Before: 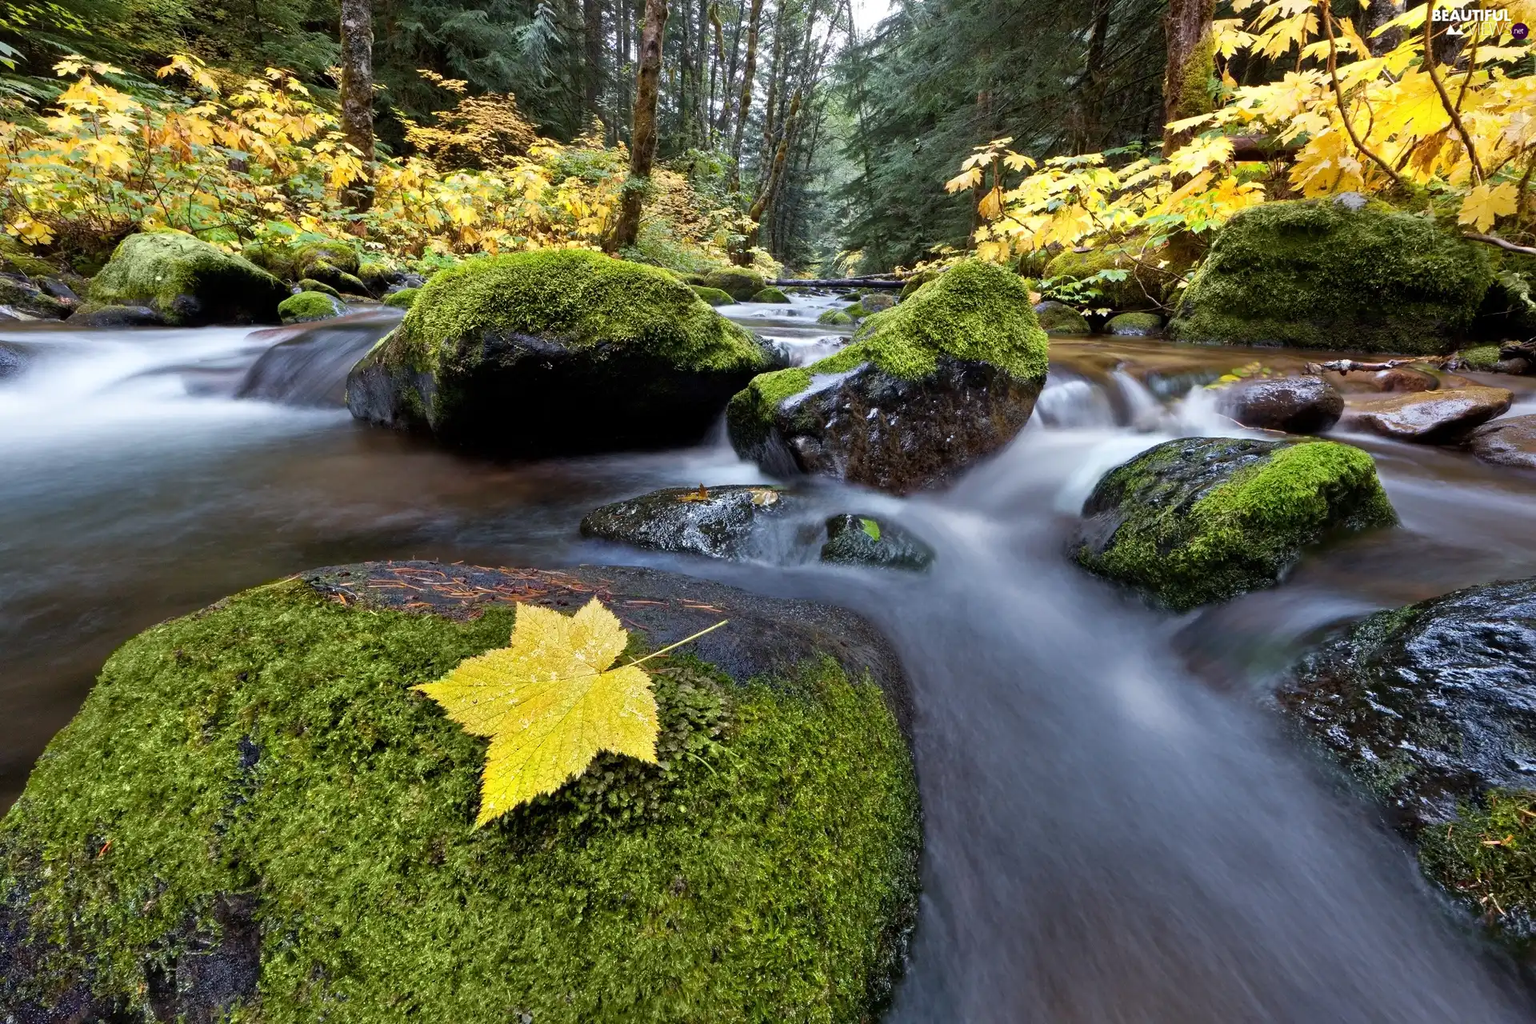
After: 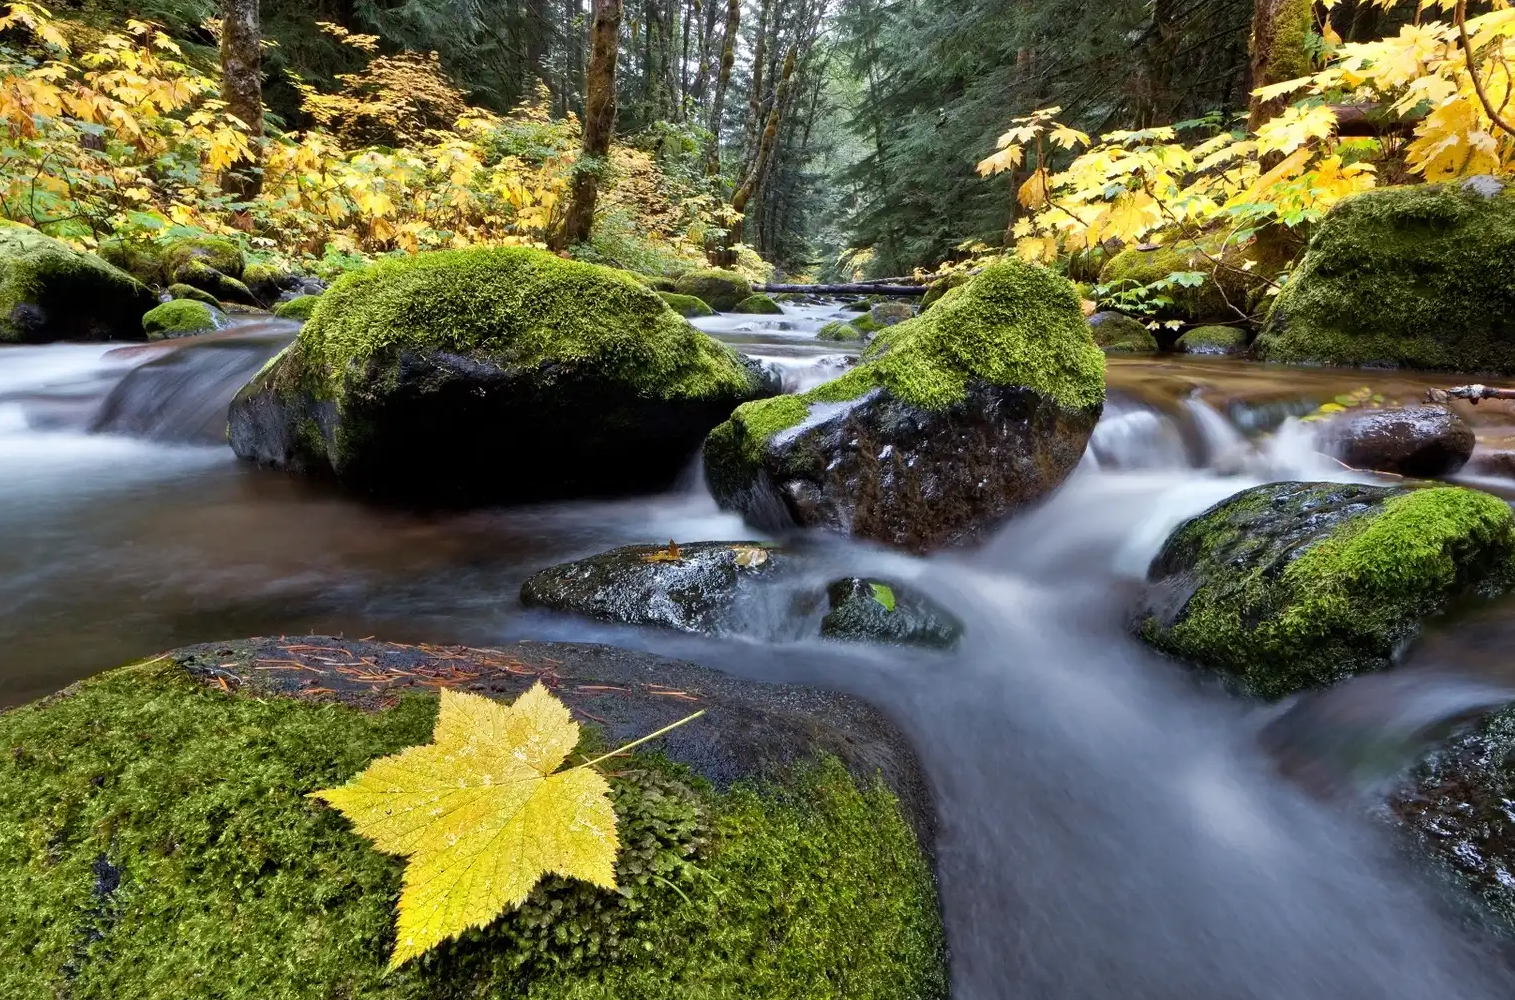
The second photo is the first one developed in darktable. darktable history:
crop and rotate: left 10.681%, top 5.125%, right 10.413%, bottom 16.744%
